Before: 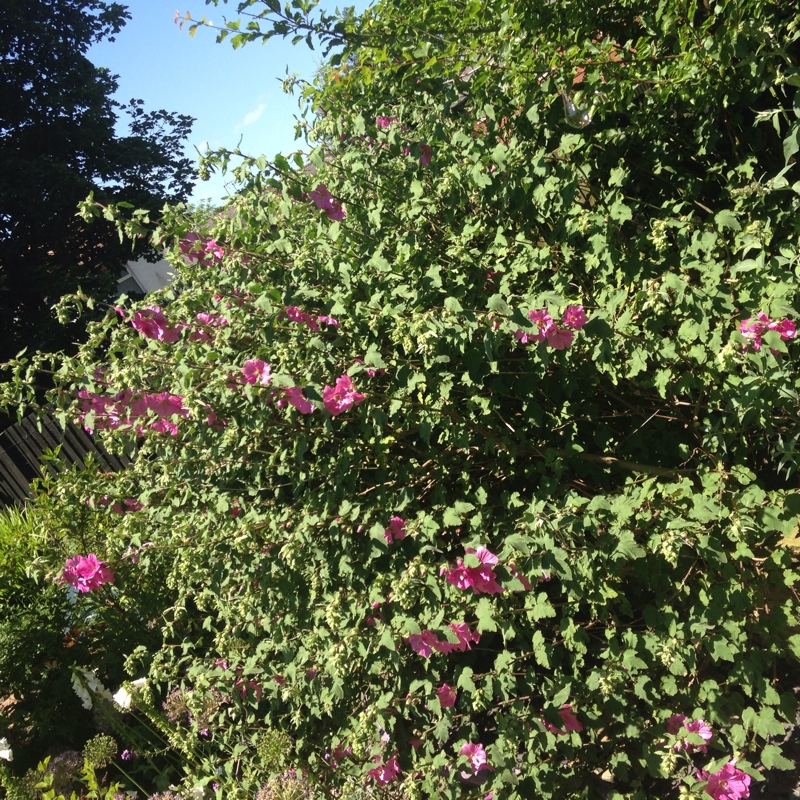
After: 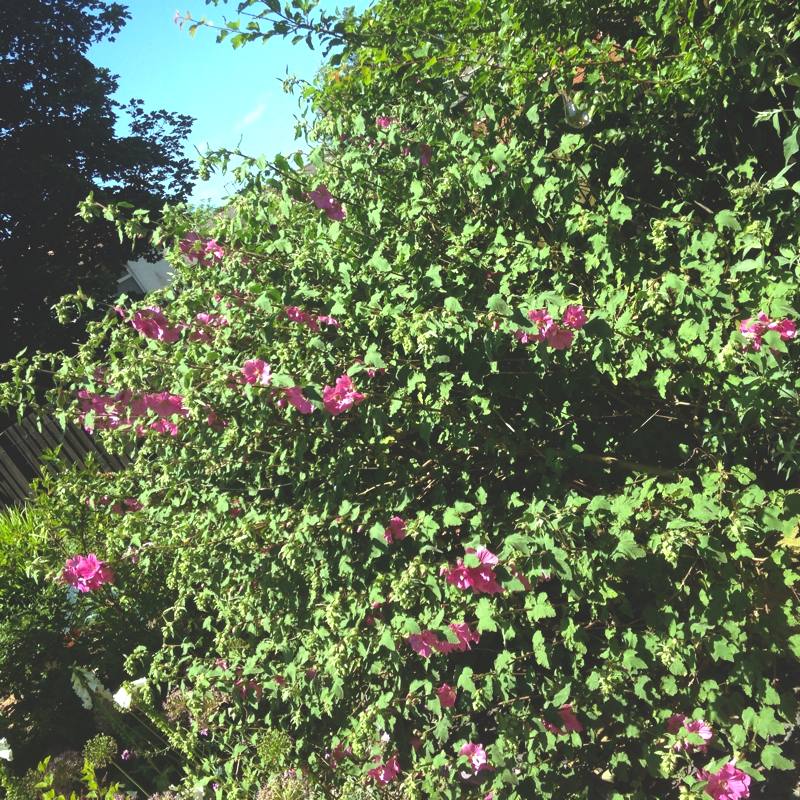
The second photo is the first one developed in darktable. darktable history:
color balance rgb: highlights gain › luminance 19.872%, highlights gain › chroma 2.828%, highlights gain › hue 176.77°, global offset › luminance 1.983%, linear chroma grading › global chroma 5.179%, perceptual saturation grading › global saturation 0.813%, global vibrance 20%
